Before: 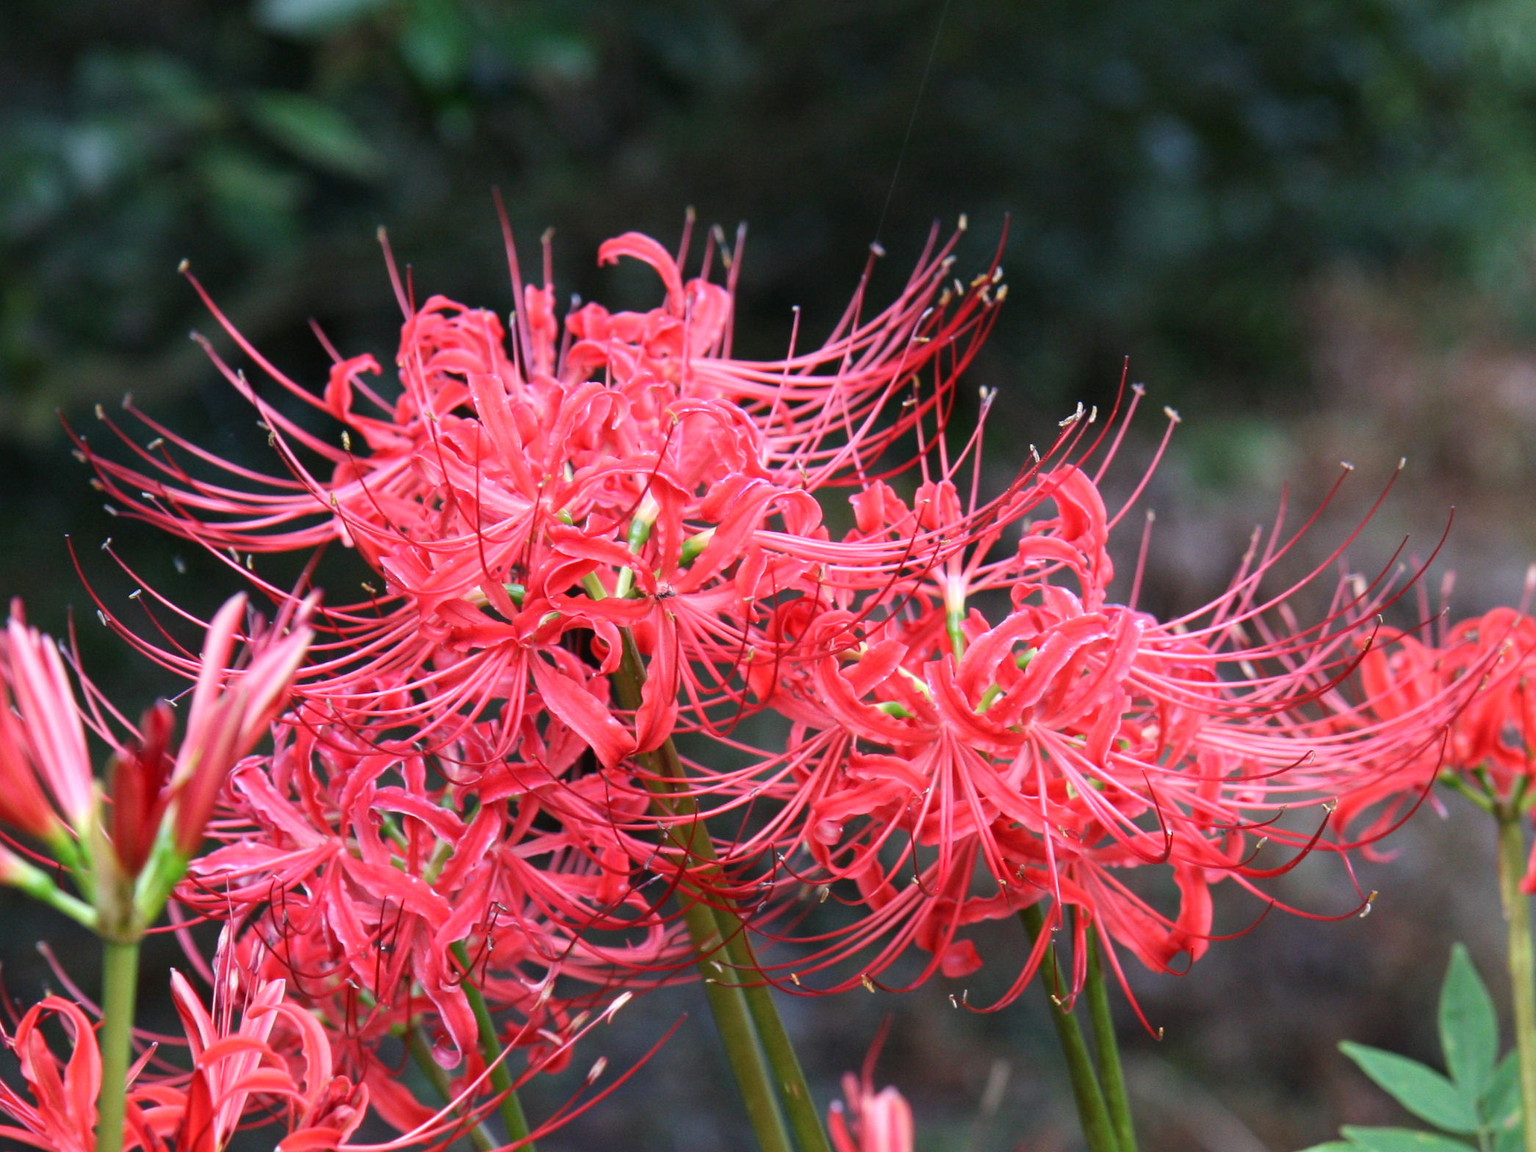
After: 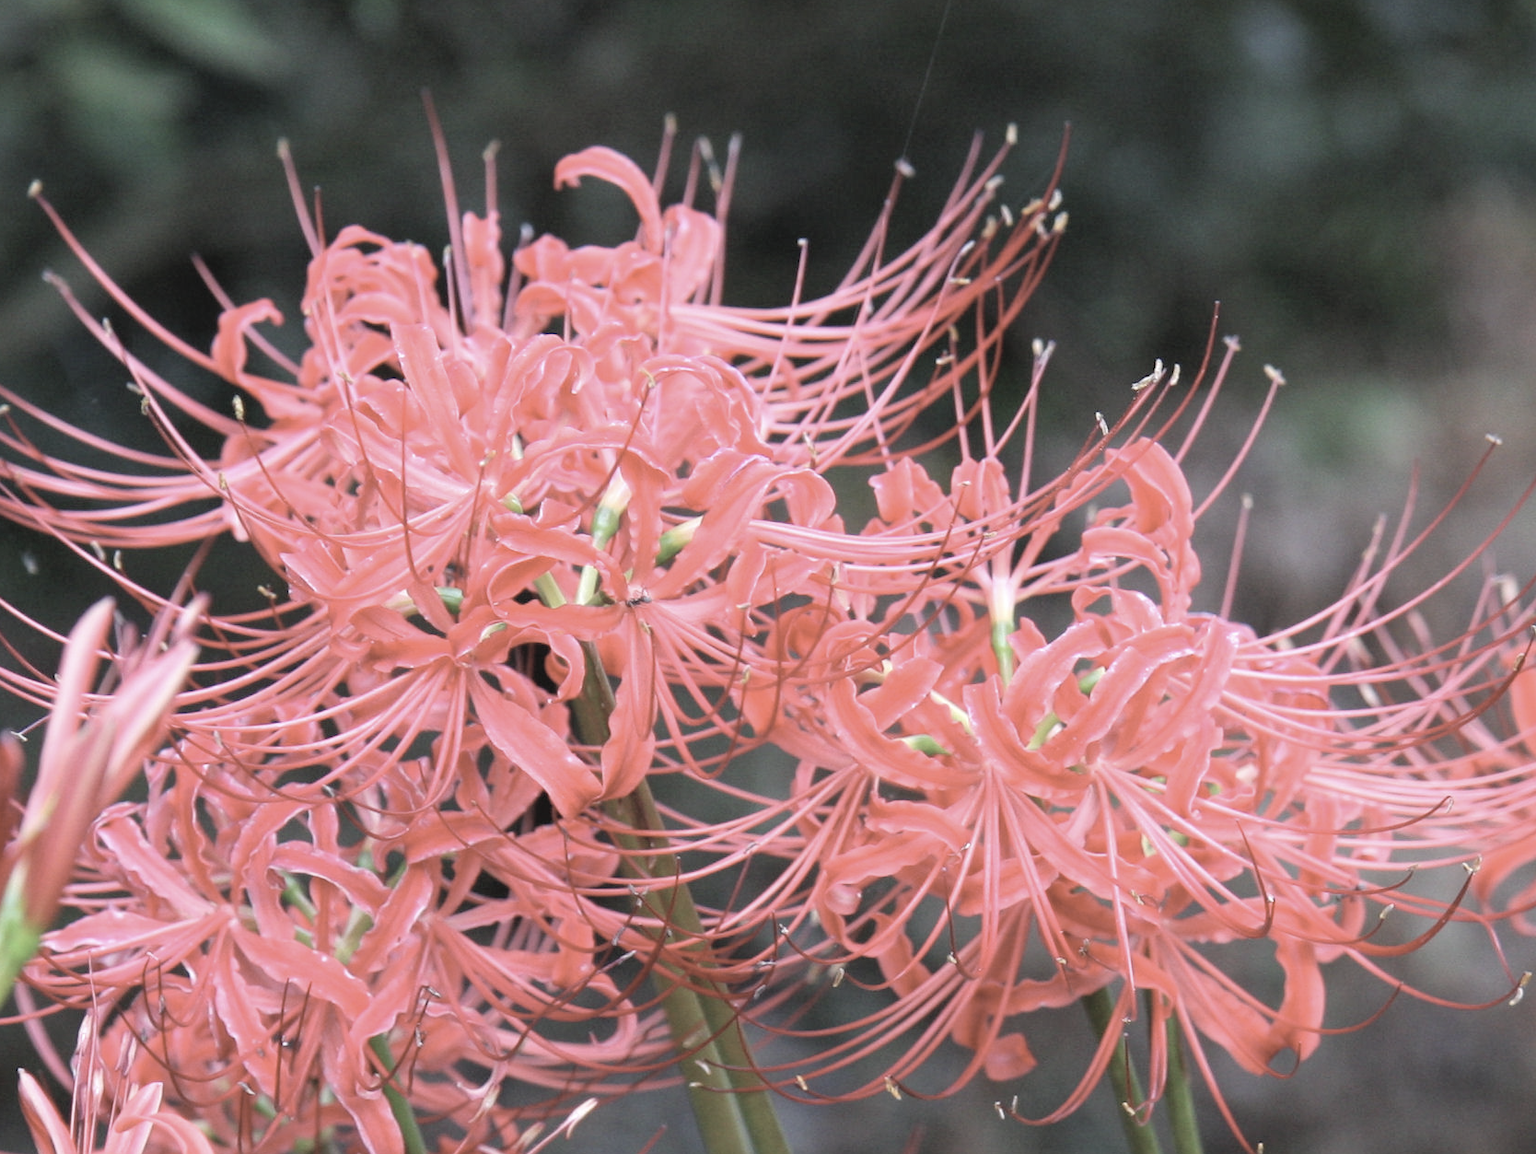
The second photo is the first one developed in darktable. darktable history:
contrast brightness saturation: brightness 0.186, saturation -0.487
levels: mode automatic, levels [0, 0.352, 0.703]
crop and rotate: left 10.173%, top 10.06%, right 10.046%, bottom 9.915%
